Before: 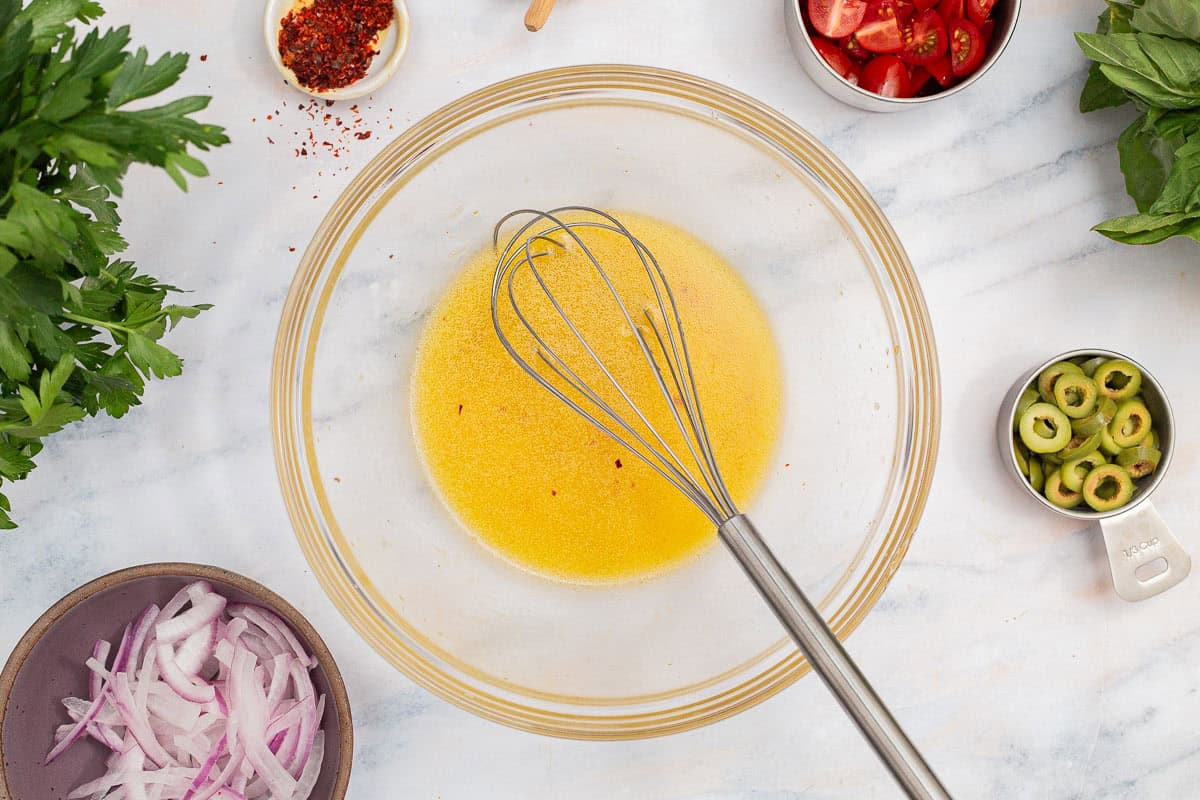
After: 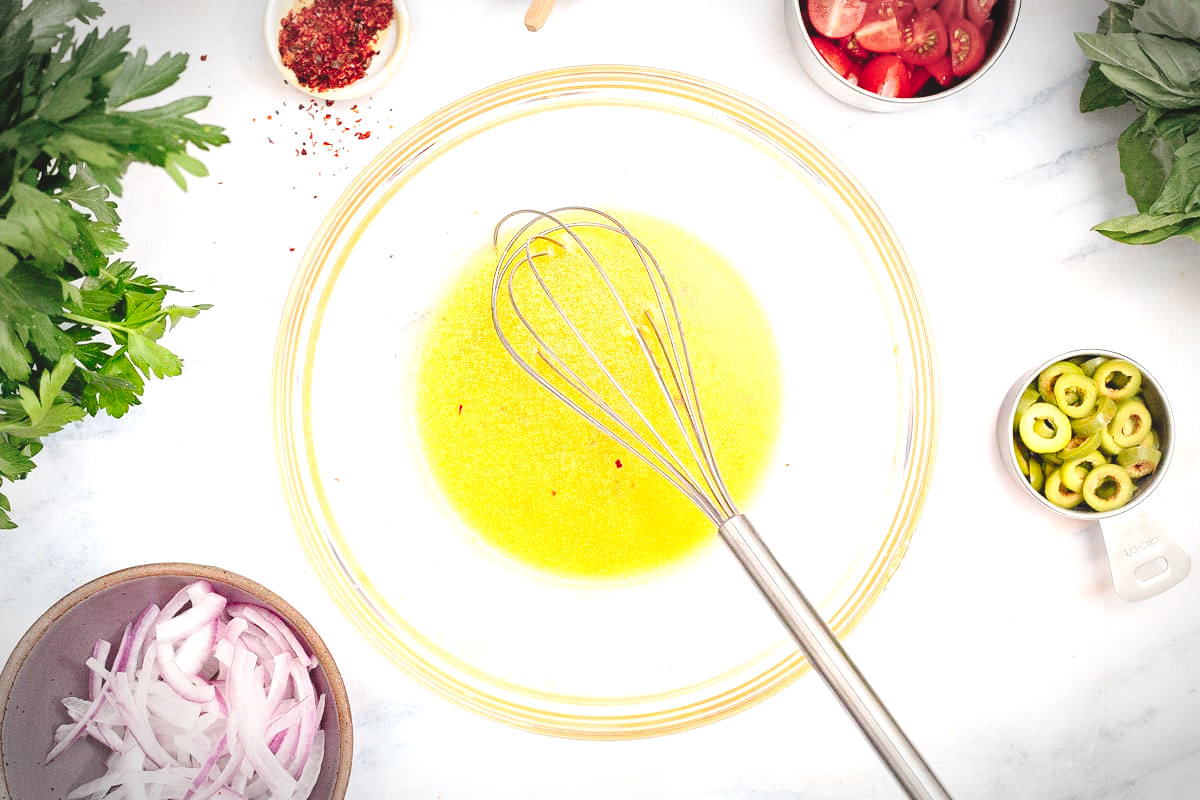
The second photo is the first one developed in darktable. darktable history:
exposure: black level correction 0, exposure 0.9 EV, compensate highlight preservation false
tone curve: curves: ch0 [(0, 0) (0.003, 0.112) (0.011, 0.115) (0.025, 0.111) (0.044, 0.114) (0.069, 0.126) (0.1, 0.144) (0.136, 0.164) (0.177, 0.196) (0.224, 0.249) (0.277, 0.316) (0.335, 0.401) (0.399, 0.487) (0.468, 0.571) (0.543, 0.647) (0.623, 0.728) (0.709, 0.795) (0.801, 0.866) (0.898, 0.933) (1, 1)], preserve colors none
vignetting: fall-off start 79.43%, saturation -0.649, width/height ratio 1.327, unbound false
color contrast: green-magenta contrast 1.2, blue-yellow contrast 1.2
